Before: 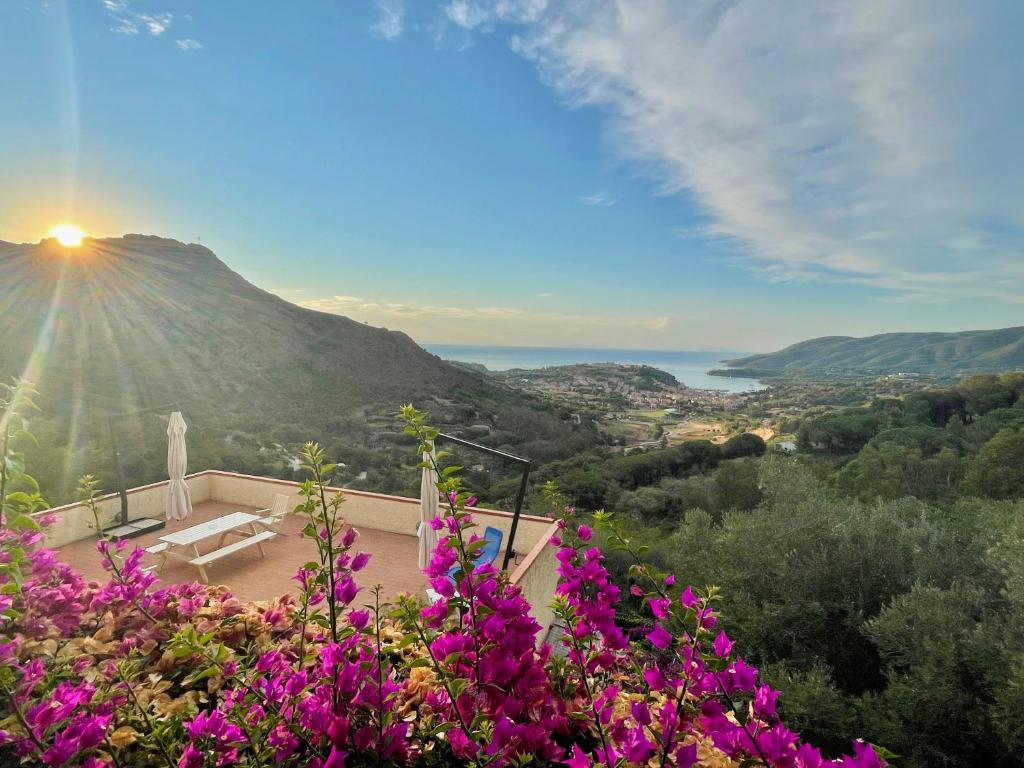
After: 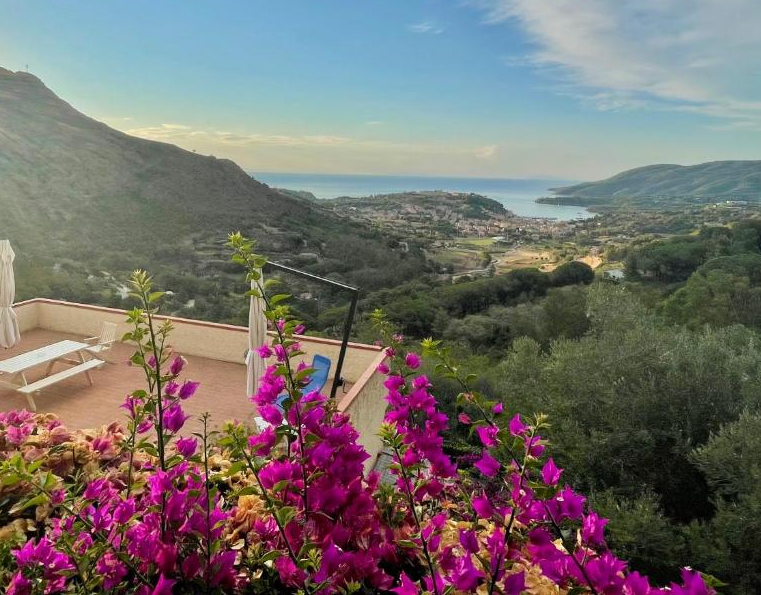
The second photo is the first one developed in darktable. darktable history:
crop: left 16.824%, top 22.469%, right 8.771%
